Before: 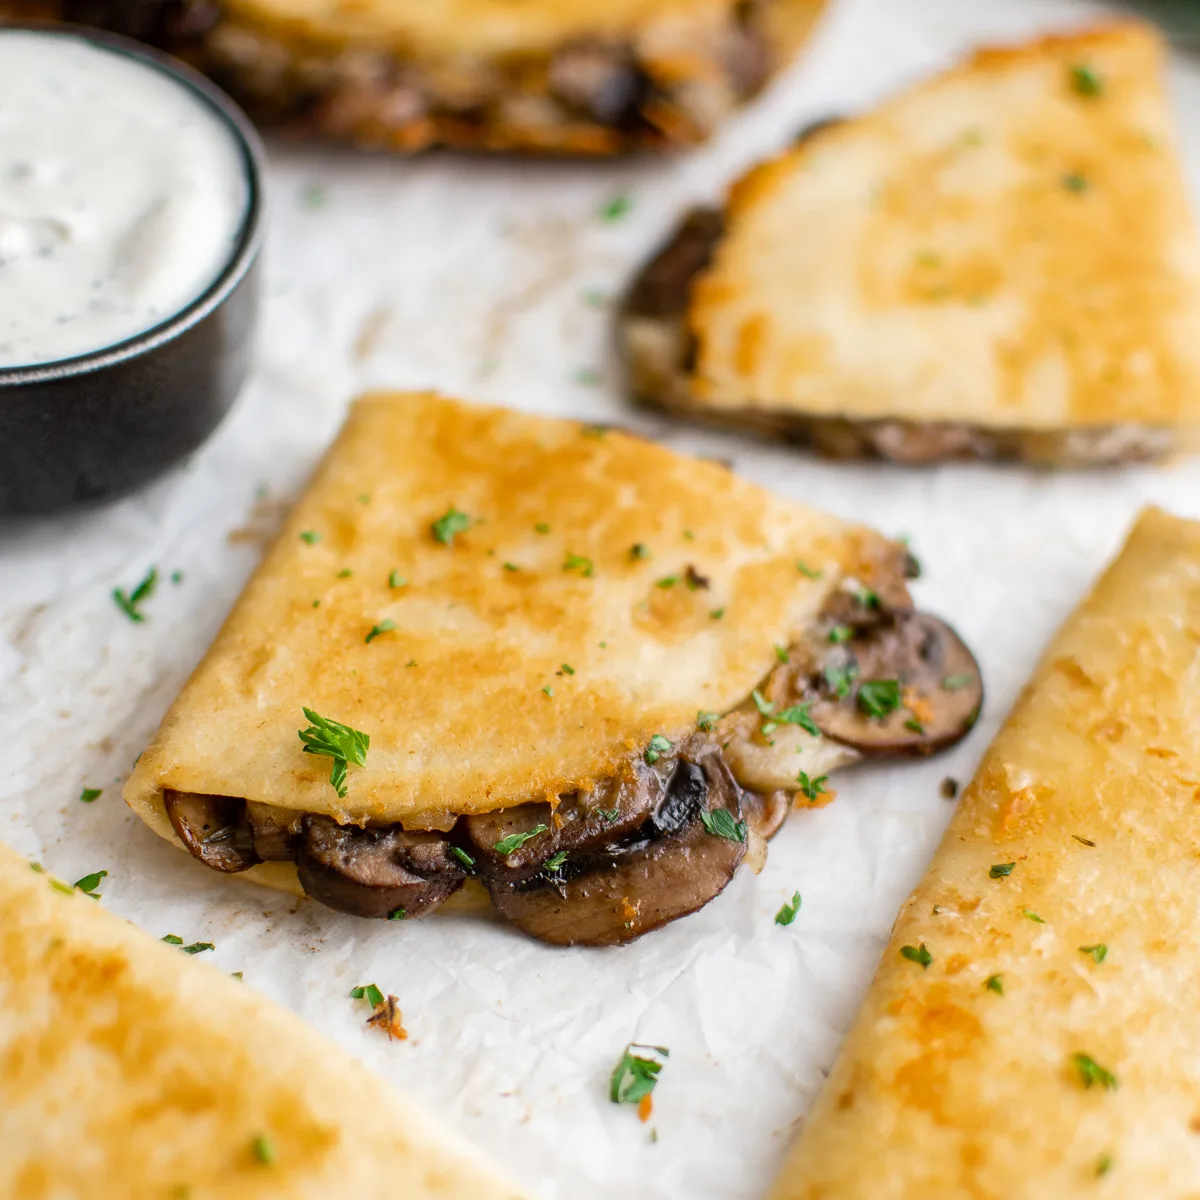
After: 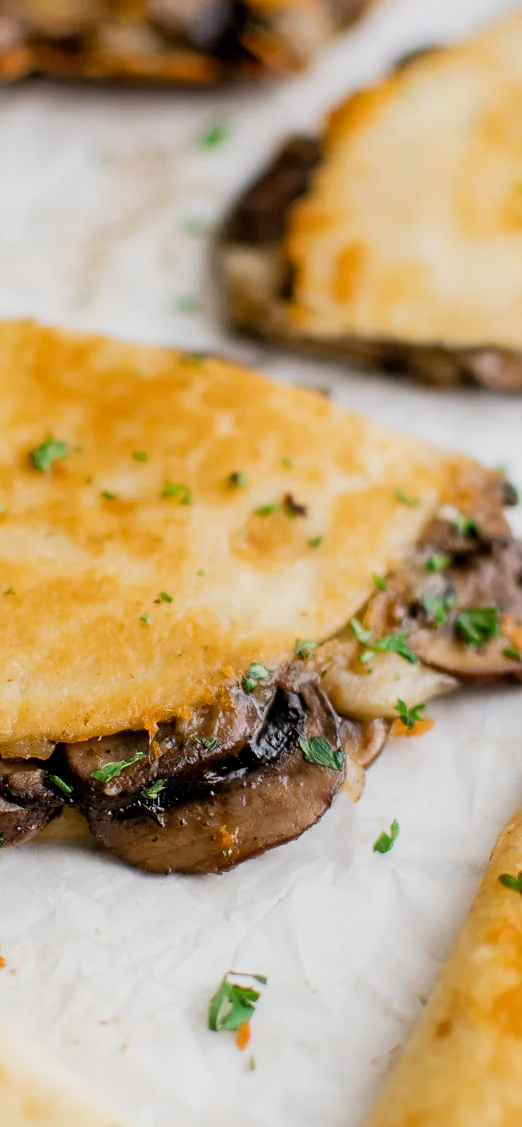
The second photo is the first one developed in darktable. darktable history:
filmic rgb: middle gray luminance 9.02%, black relative exposure -10.61 EV, white relative exposure 3.45 EV, target black luminance 0%, hardness 5.96, latitude 59.5%, contrast 1.088, highlights saturation mix 5.05%, shadows ↔ highlights balance 28.78%
crop: left 33.508%, top 6.076%, right 22.915%
